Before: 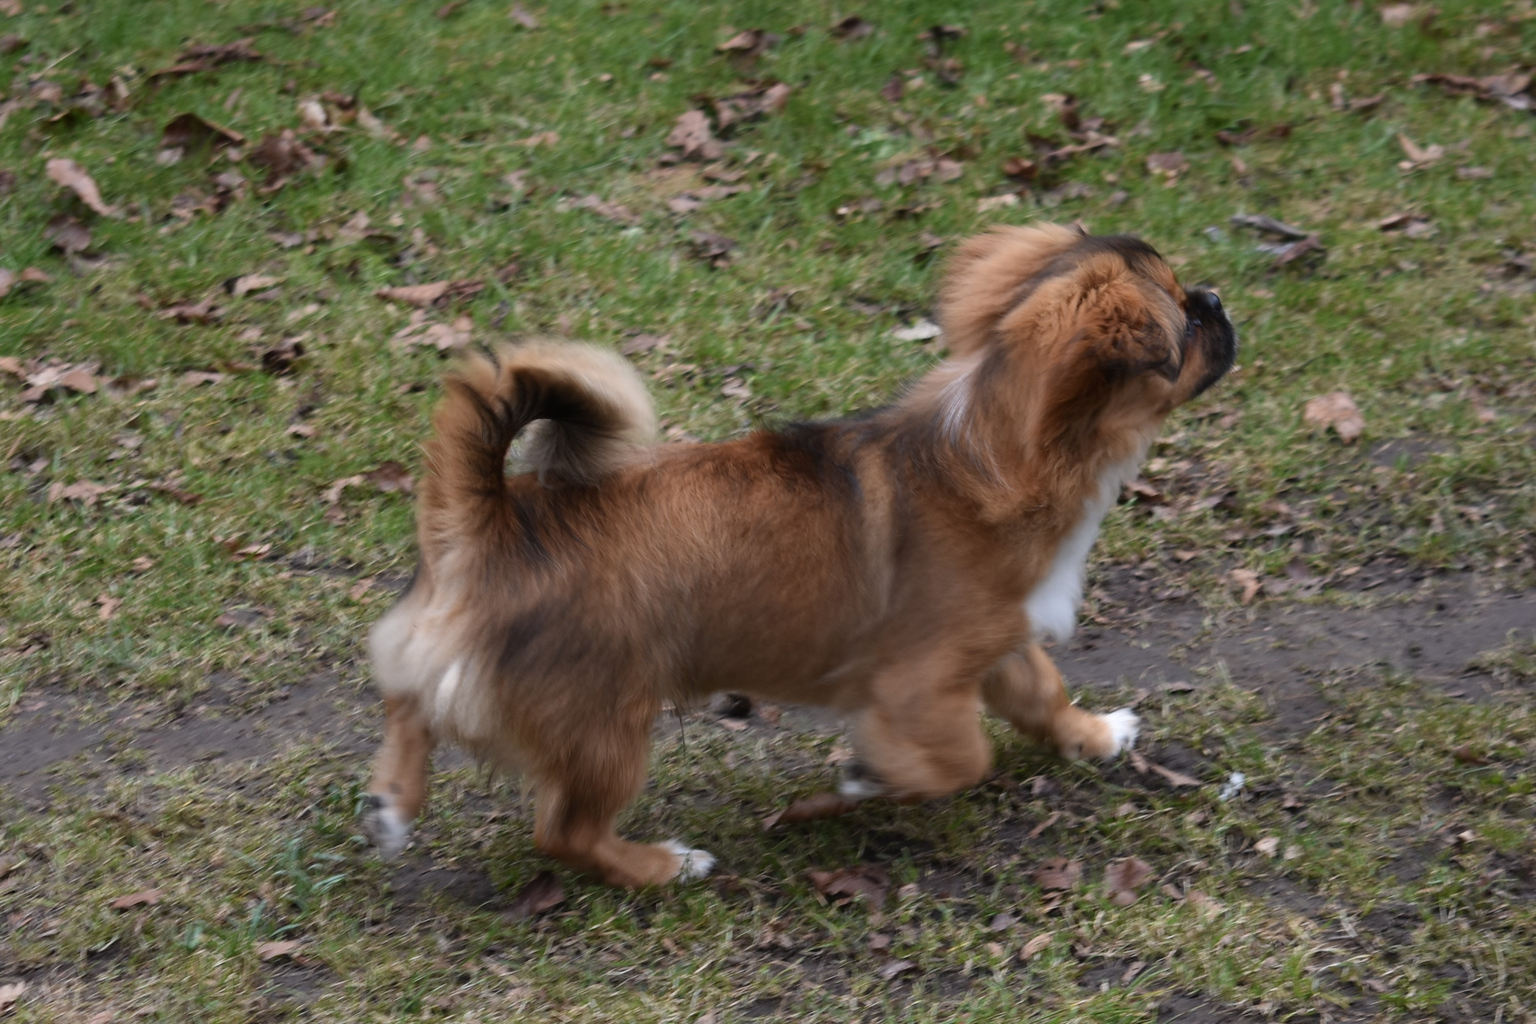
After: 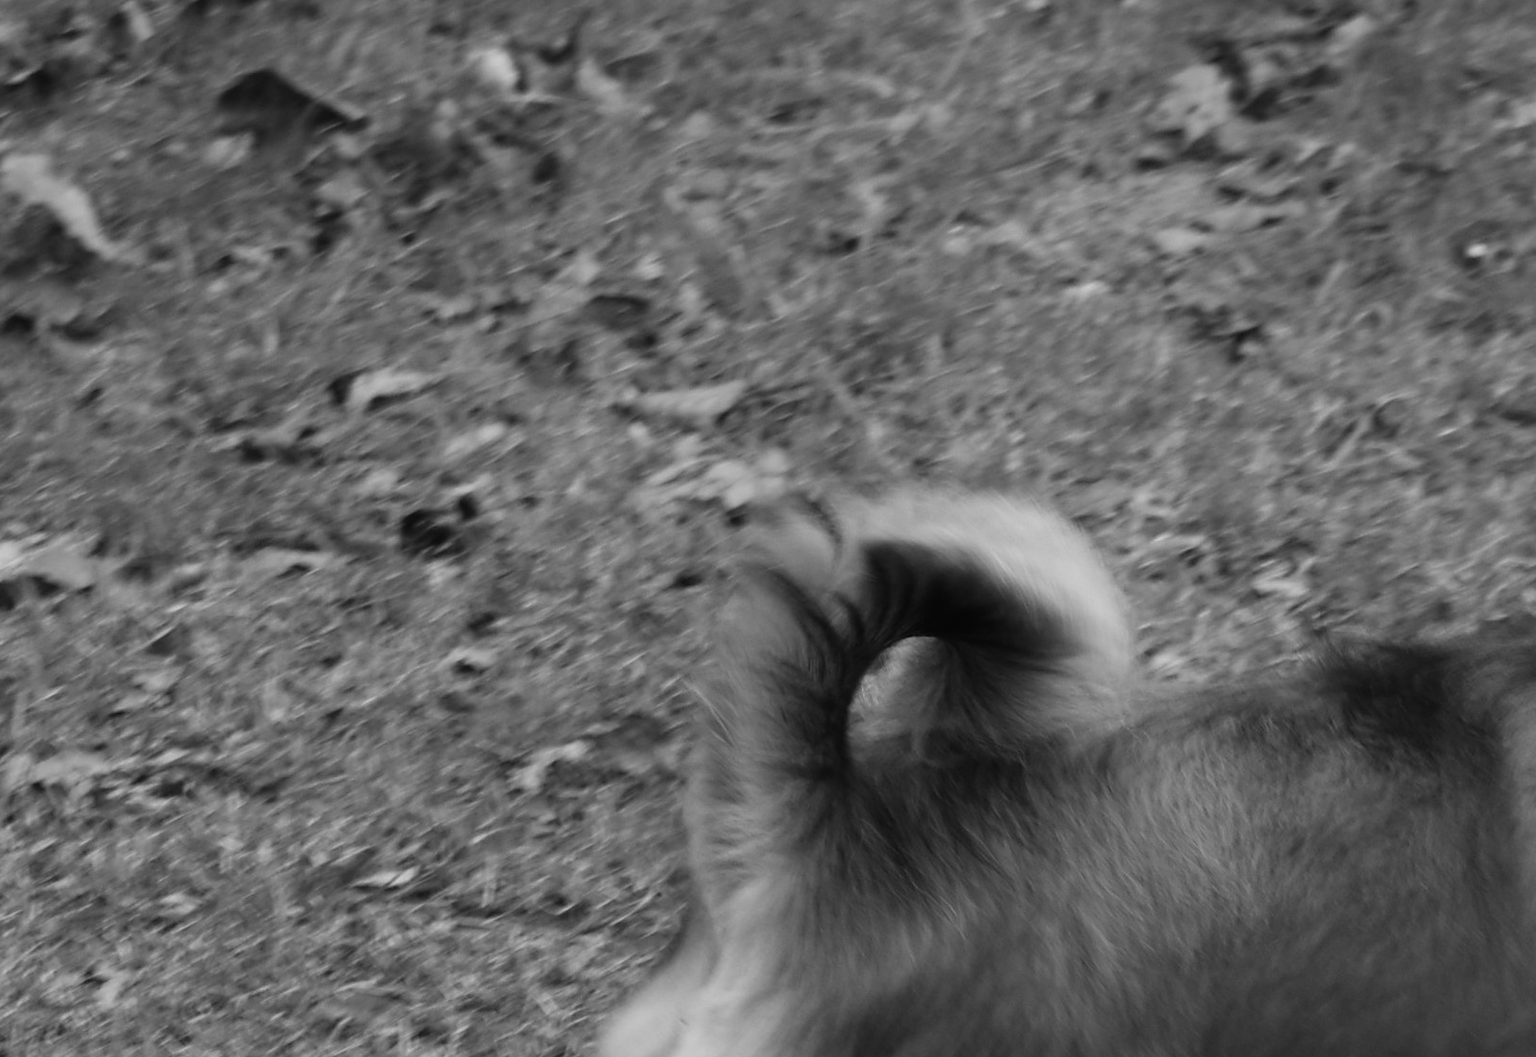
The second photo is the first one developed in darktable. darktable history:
crop and rotate: left 3.061%, top 7.41%, right 43.013%, bottom 36.904%
color correction: highlights b* 0.024, saturation 0.988
contrast brightness saturation: saturation -0.994
